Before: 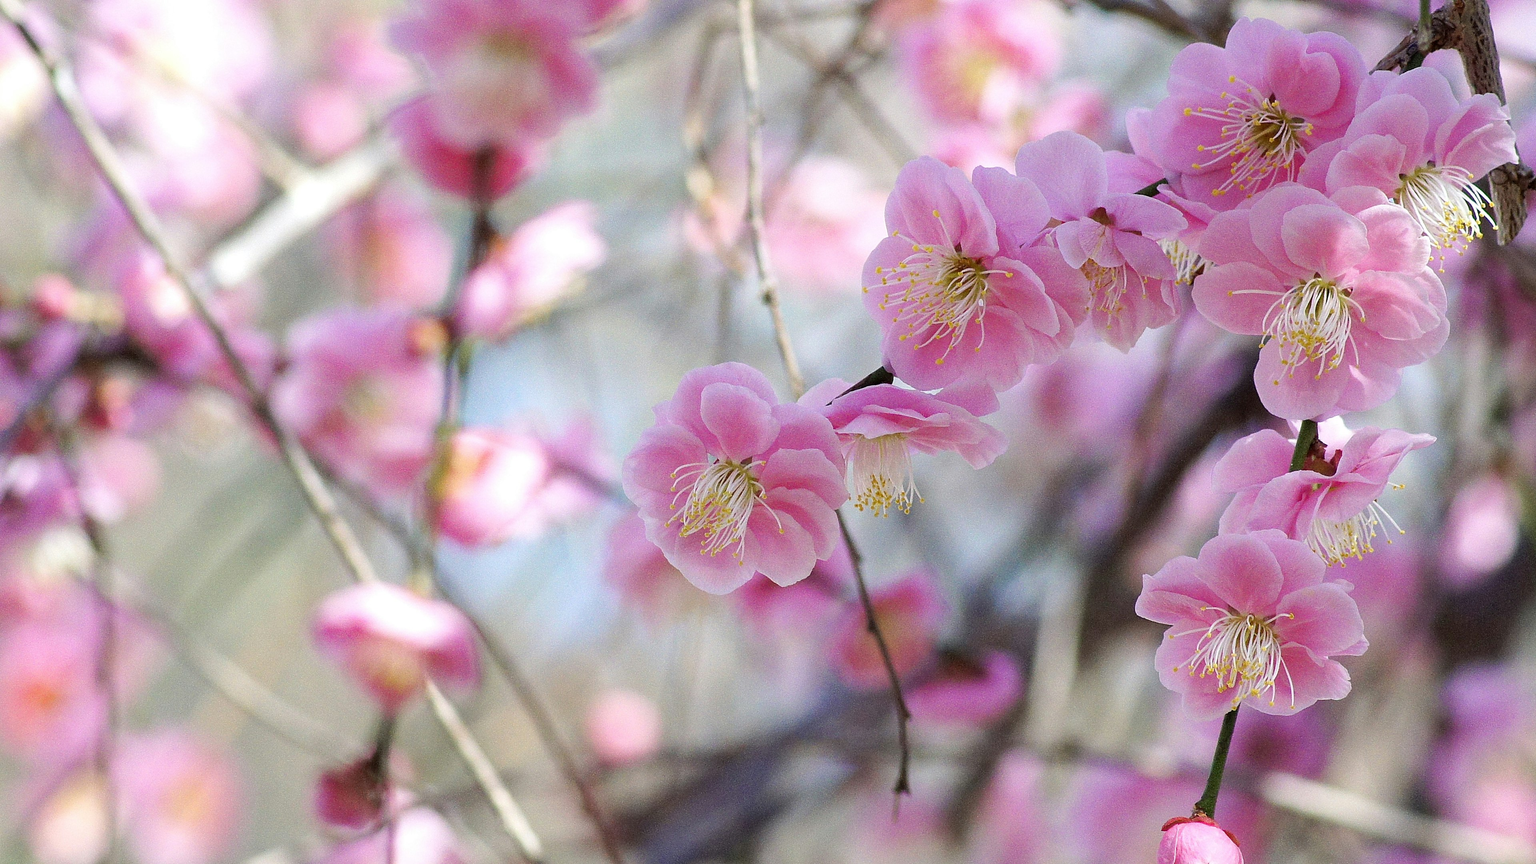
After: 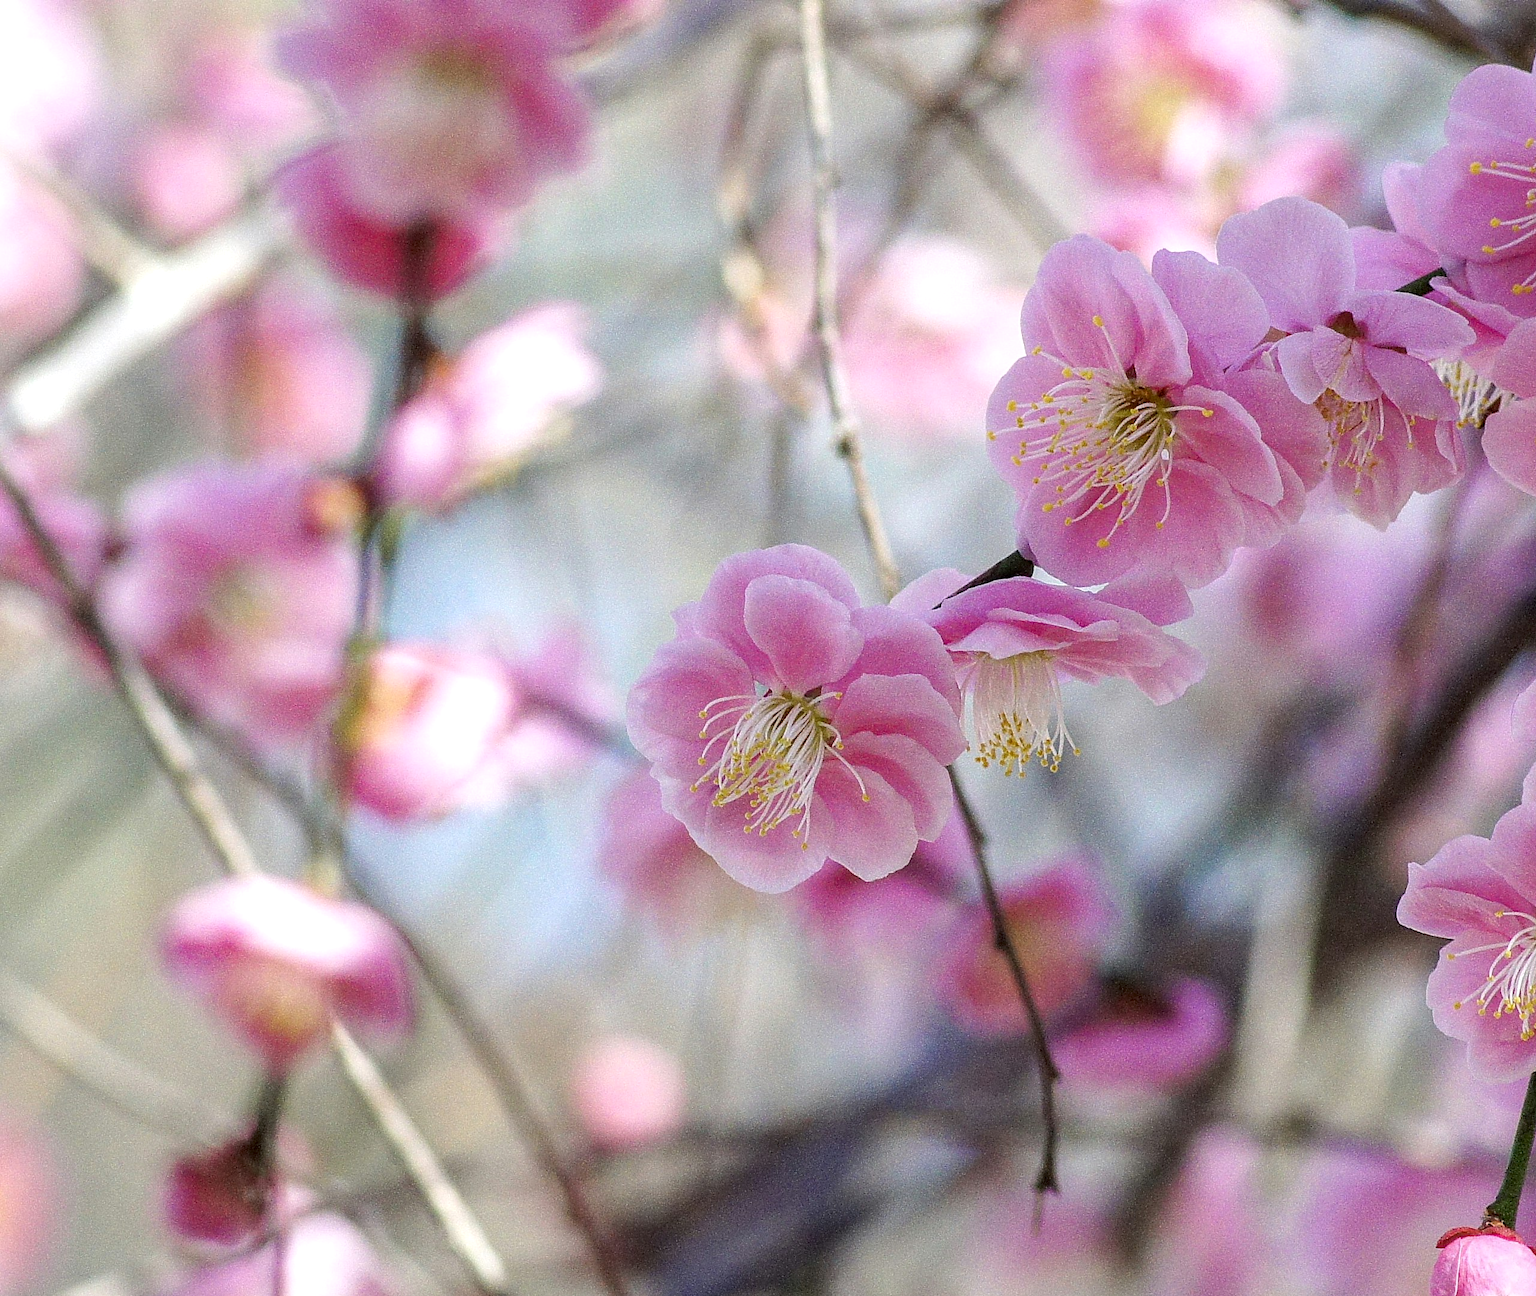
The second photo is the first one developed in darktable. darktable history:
local contrast: on, module defaults
crop and rotate: left 13.37%, right 20.031%
